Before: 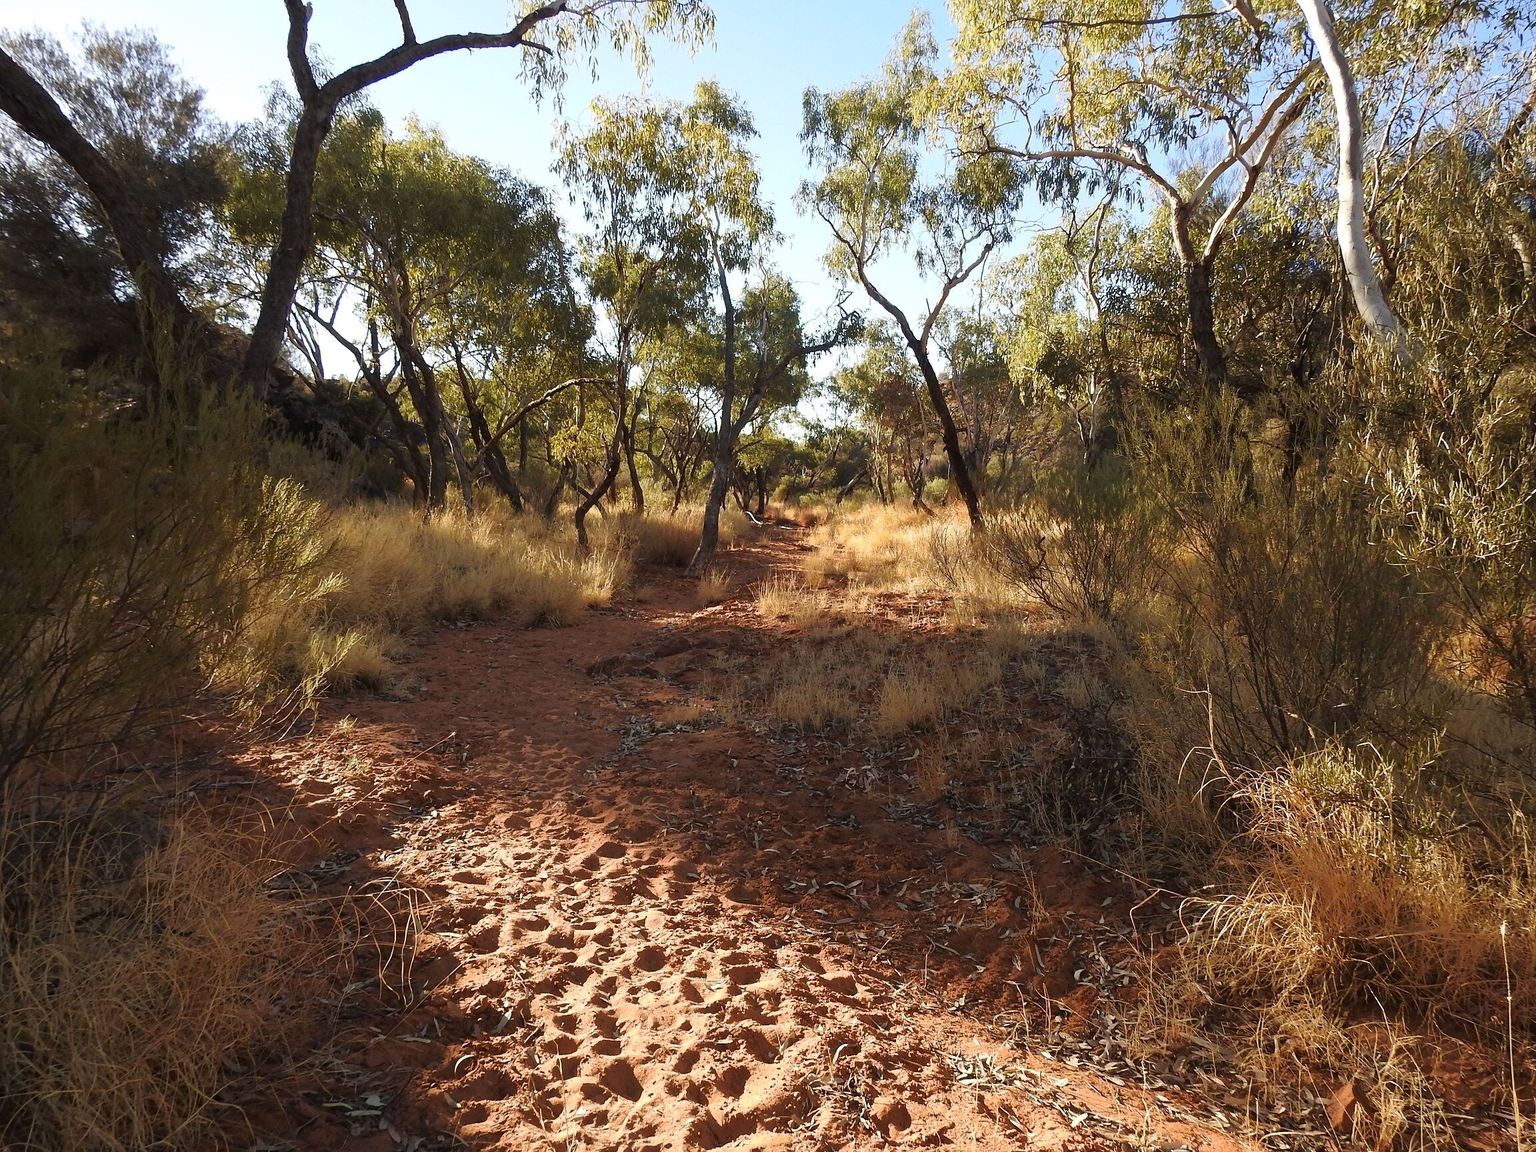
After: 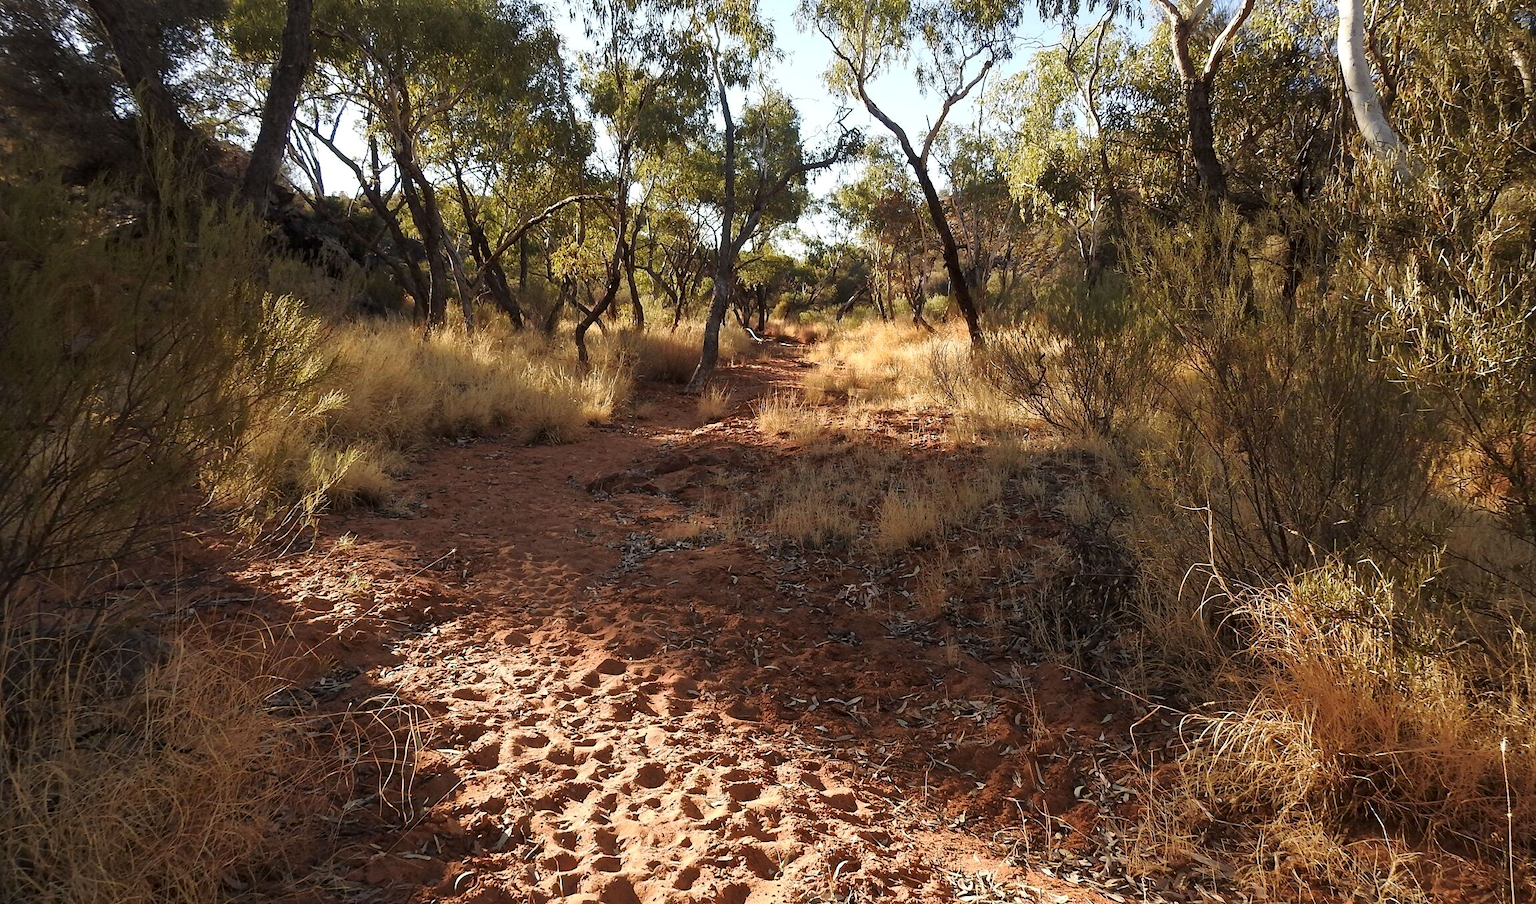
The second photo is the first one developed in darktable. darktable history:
local contrast: mode bilateral grid, contrast 20, coarseness 49, detail 120%, midtone range 0.2
crop and rotate: top 15.94%, bottom 5.502%
